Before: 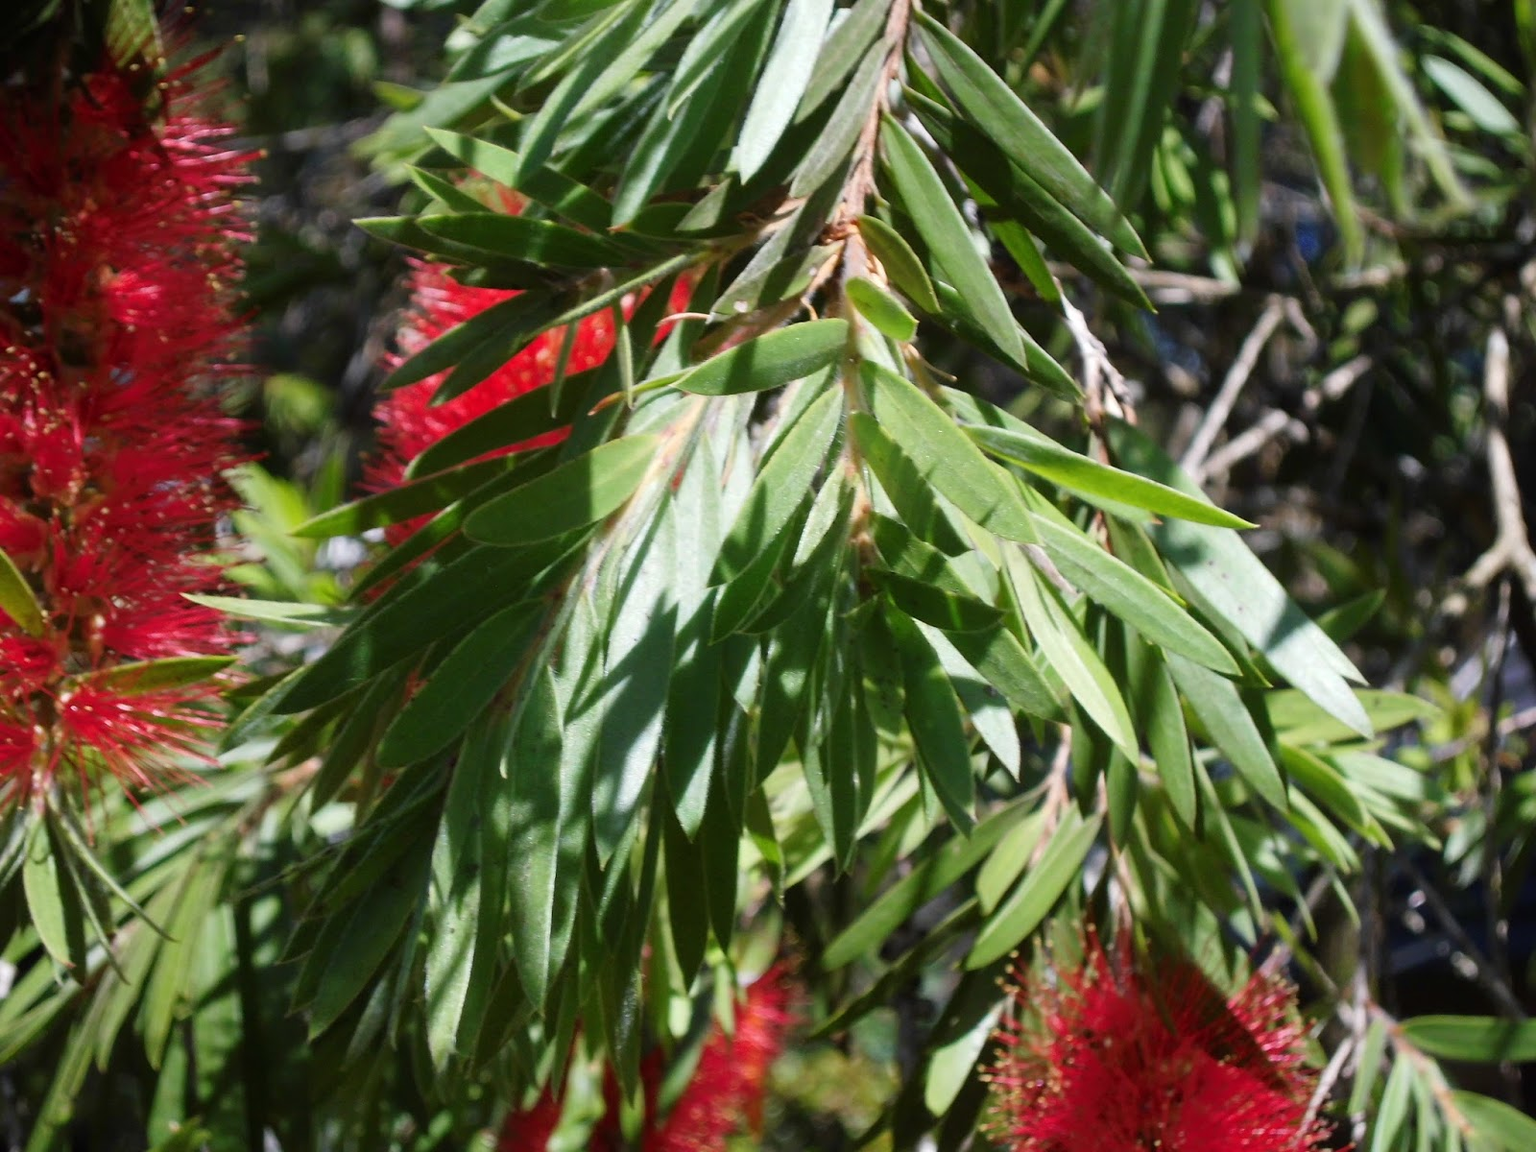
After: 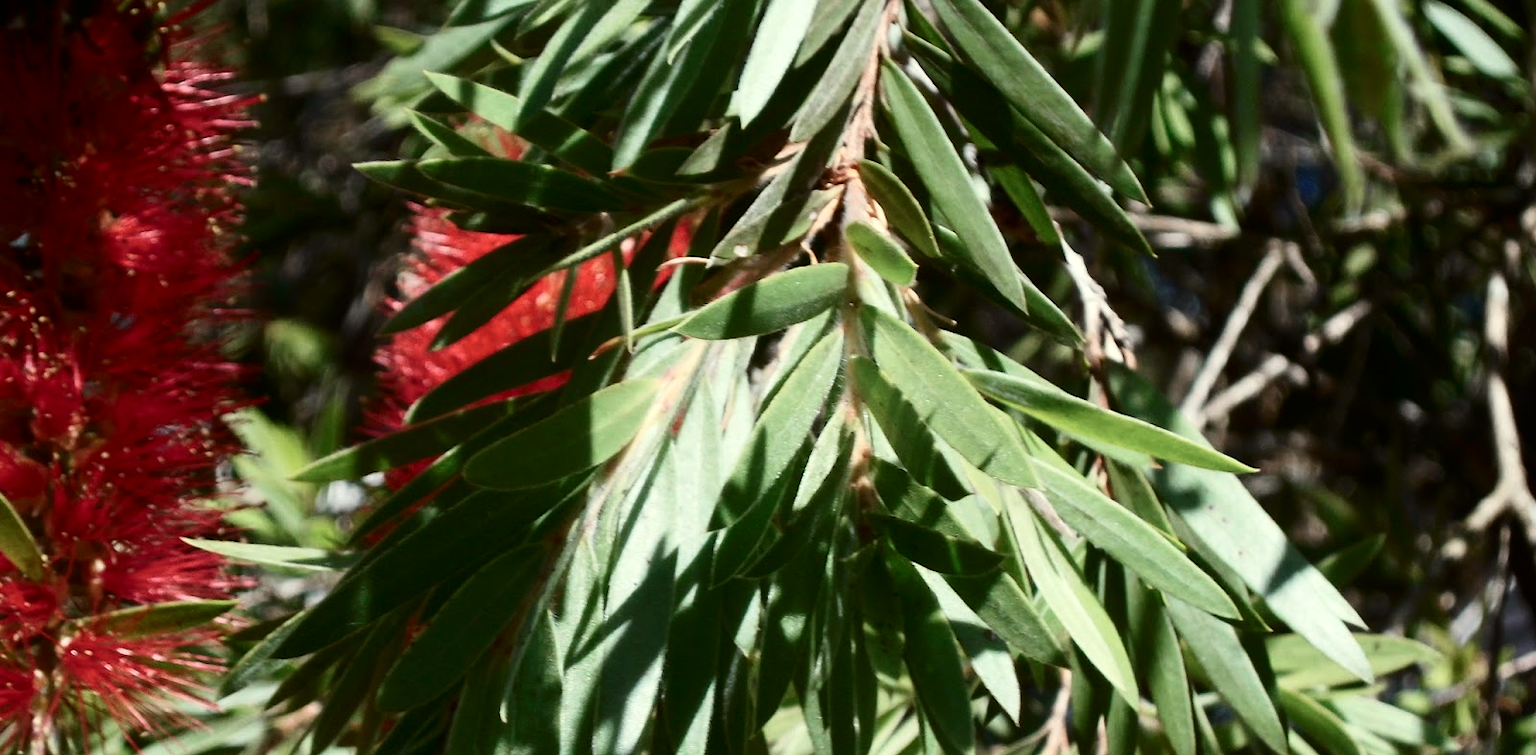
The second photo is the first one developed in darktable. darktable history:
color correction: highlights a* -12.64, highlights b* -18.1, saturation 0.7
crop and rotate: top 4.848%, bottom 29.503%
contrast brightness saturation: contrast 0.21, brightness -0.11, saturation 0.21
white balance: red 1.123, blue 0.83
